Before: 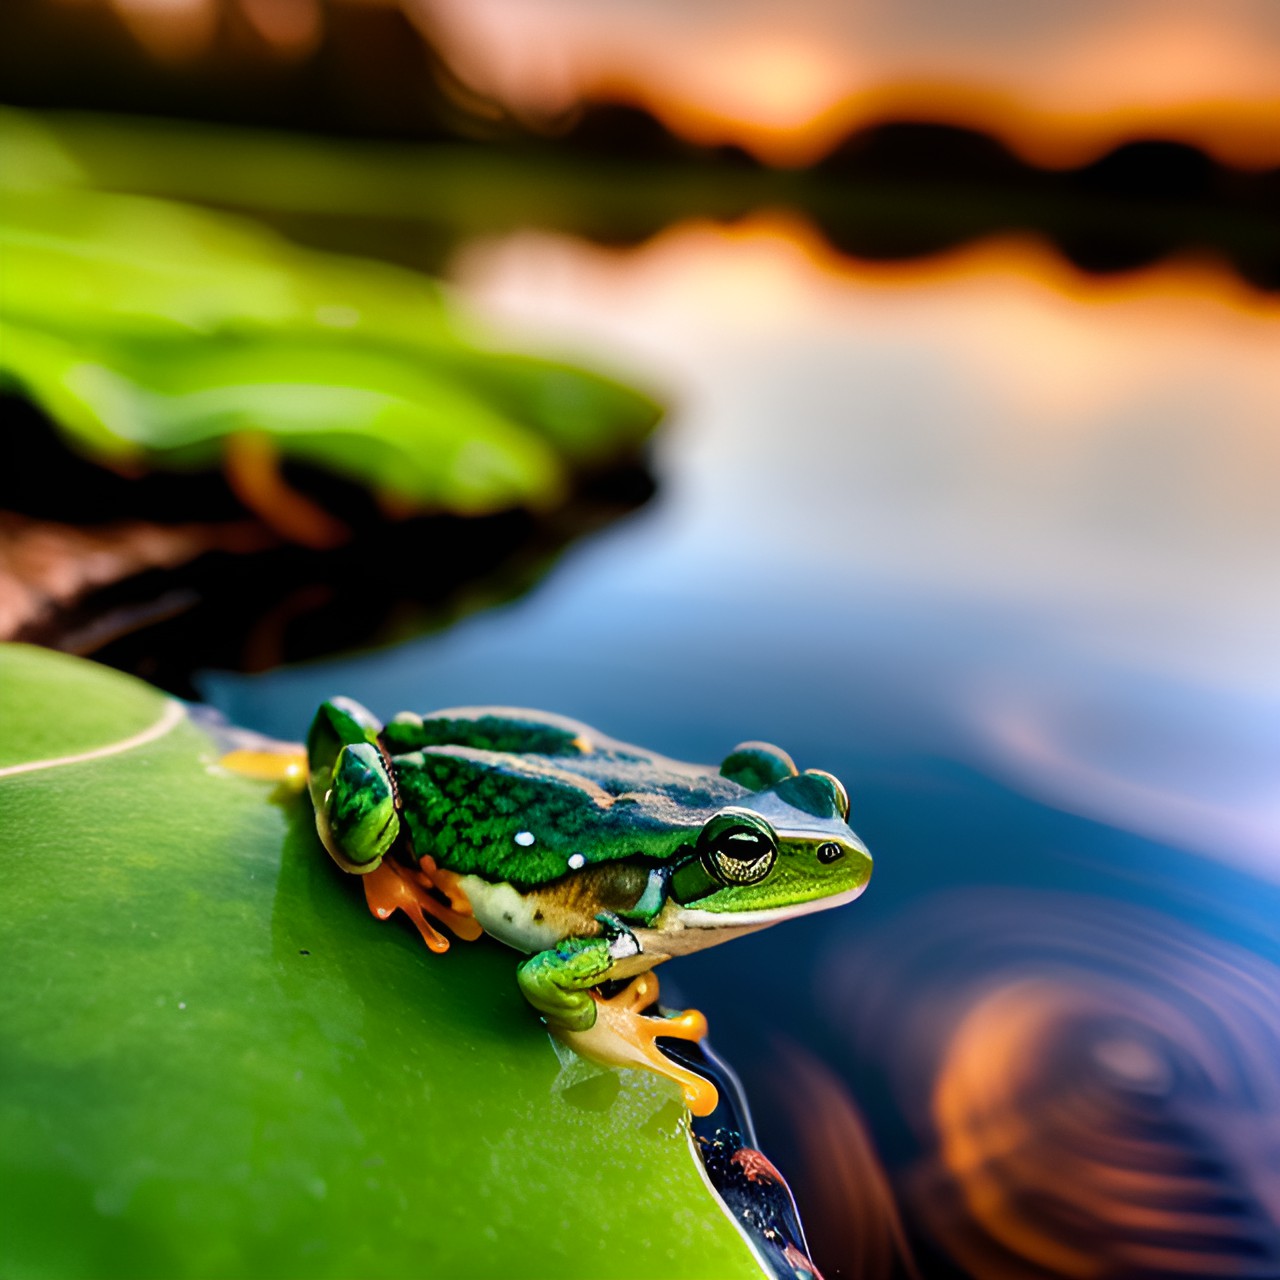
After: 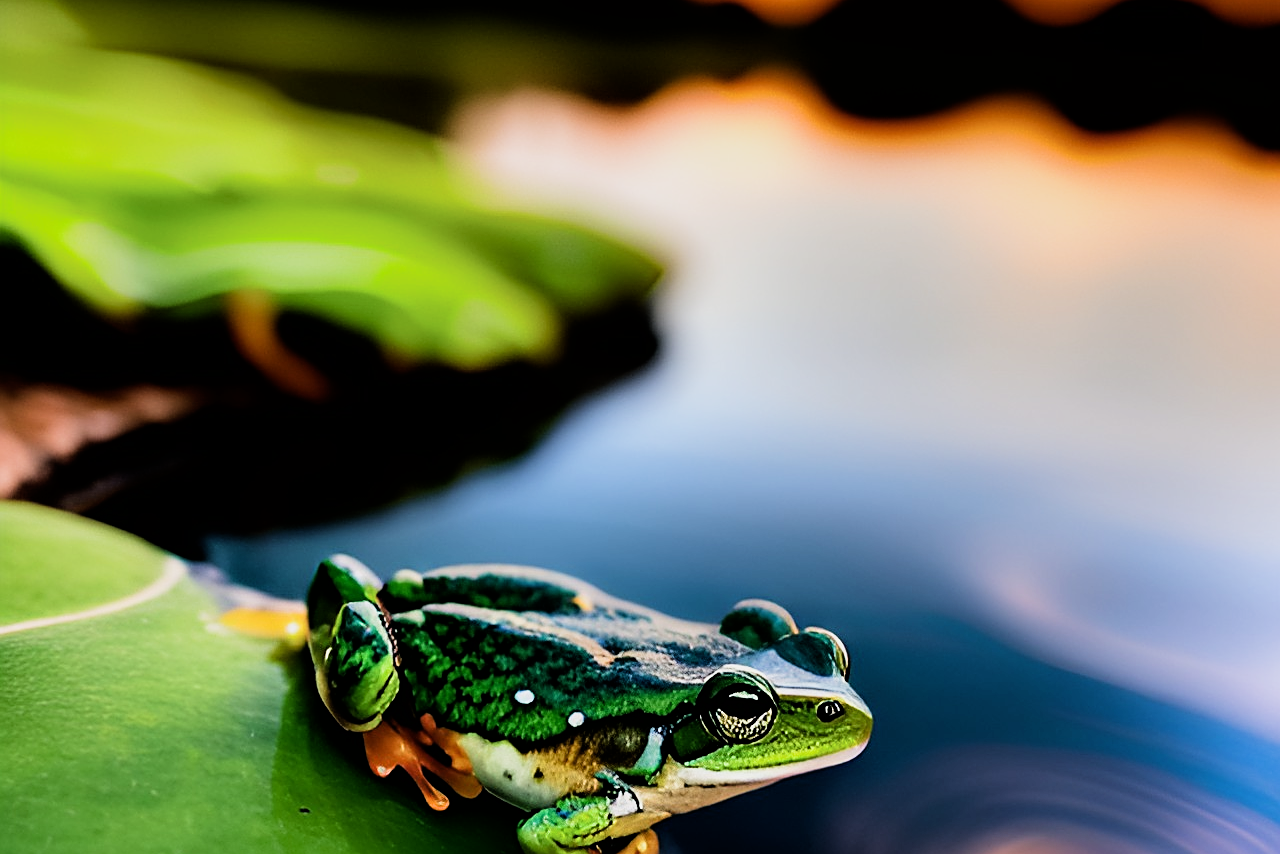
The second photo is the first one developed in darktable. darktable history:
crop: top 11.133%, bottom 22.133%
tone equalizer: on, module defaults
filmic rgb: black relative exposure -5.14 EV, white relative exposure 3.56 EV, hardness 3.17, contrast 1.393, highlights saturation mix -49.46%
sharpen: on, module defaults
